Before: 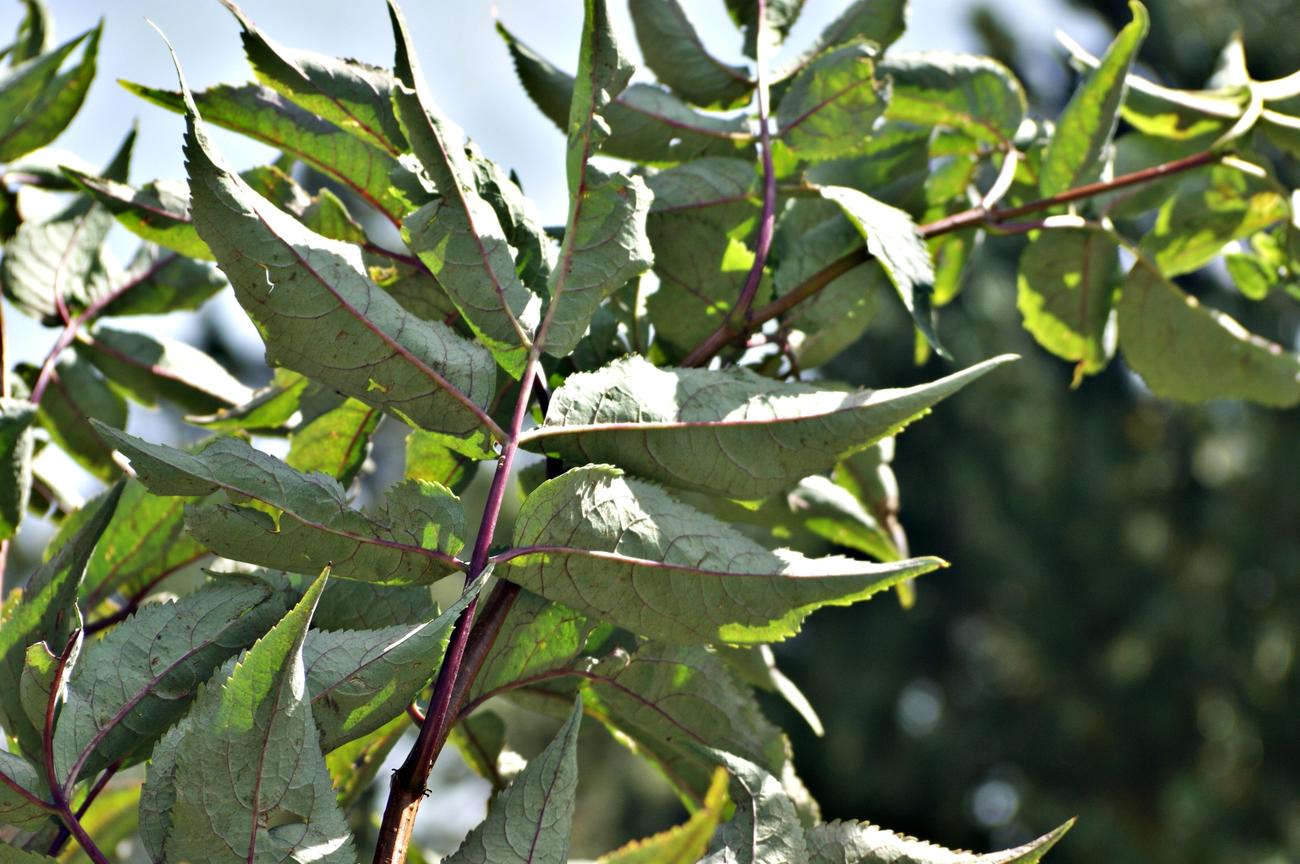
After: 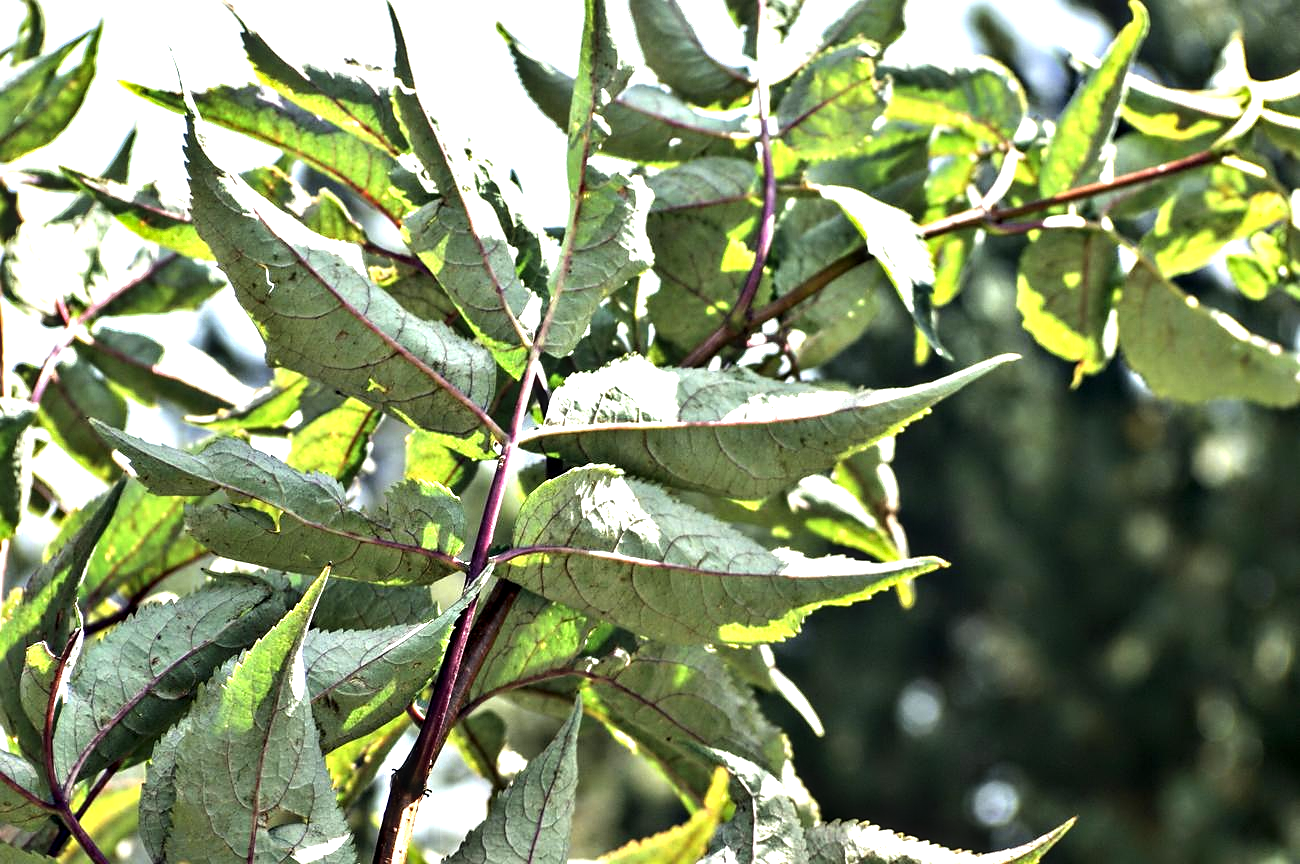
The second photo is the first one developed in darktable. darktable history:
tone equalizer: -8 EV -0.747 EV, -7 EV -0.705 EV, -6 EV -0.586 EV, -5 EV -0.398 EV, -3 EV 0.378 EV, -2 EV 0.6 EV, -1 EV 0.674 EV, +0 EV 0.778 EV, smoothing diameter 2.2%, edges refinement/feathering 23.1, mask exposure compensation -1.57 EV, filter diffusion 5
local contrast: on, module defaults
sharpen: radius 1.469, amount 0.402, threshold 1.492
contrast equalizer: y [[0.783, 0.666, 0.575, 0.77, 0.556, 0.501], [0.5 ×6], [0.5 ×6], [0, 0.02, 0.272, 0.399, 0.062, 0], [0 ×6]], mix 0.276
exposure: exposure 0.572 EV, compensate highlight preservation false
